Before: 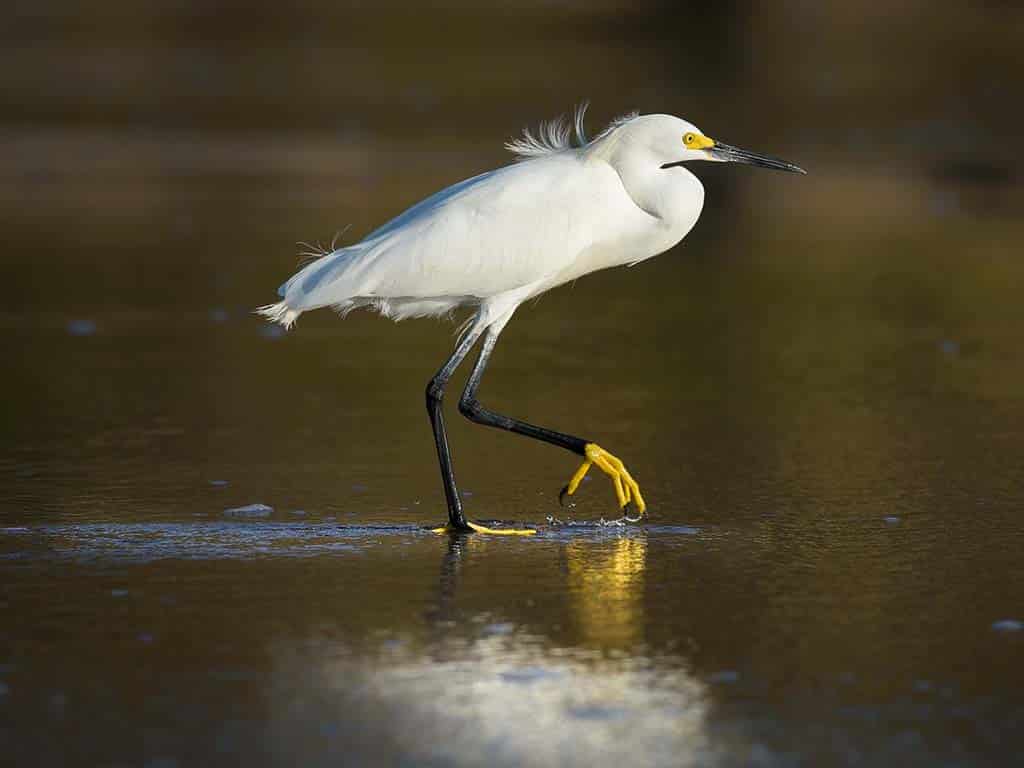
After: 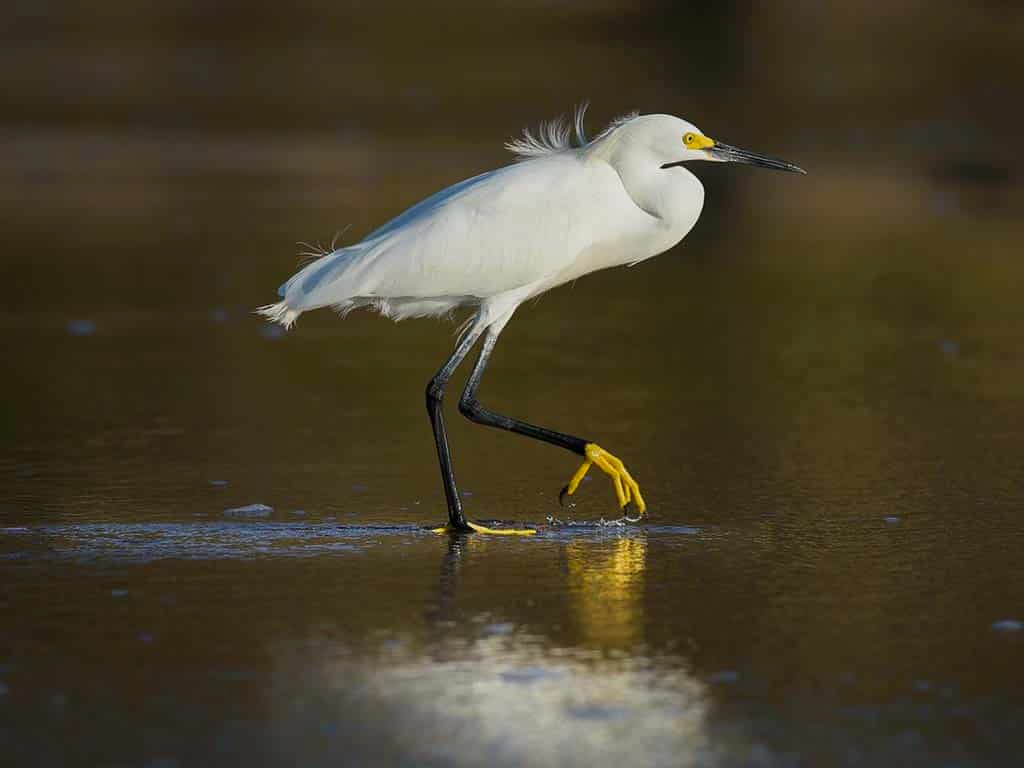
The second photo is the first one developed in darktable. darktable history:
shadows and highlights: radius 120.96, shadows 21.48, white point adjustment -9.64, highlights -13.85, highlights color adjustment 79.3%, soften with gaussian
